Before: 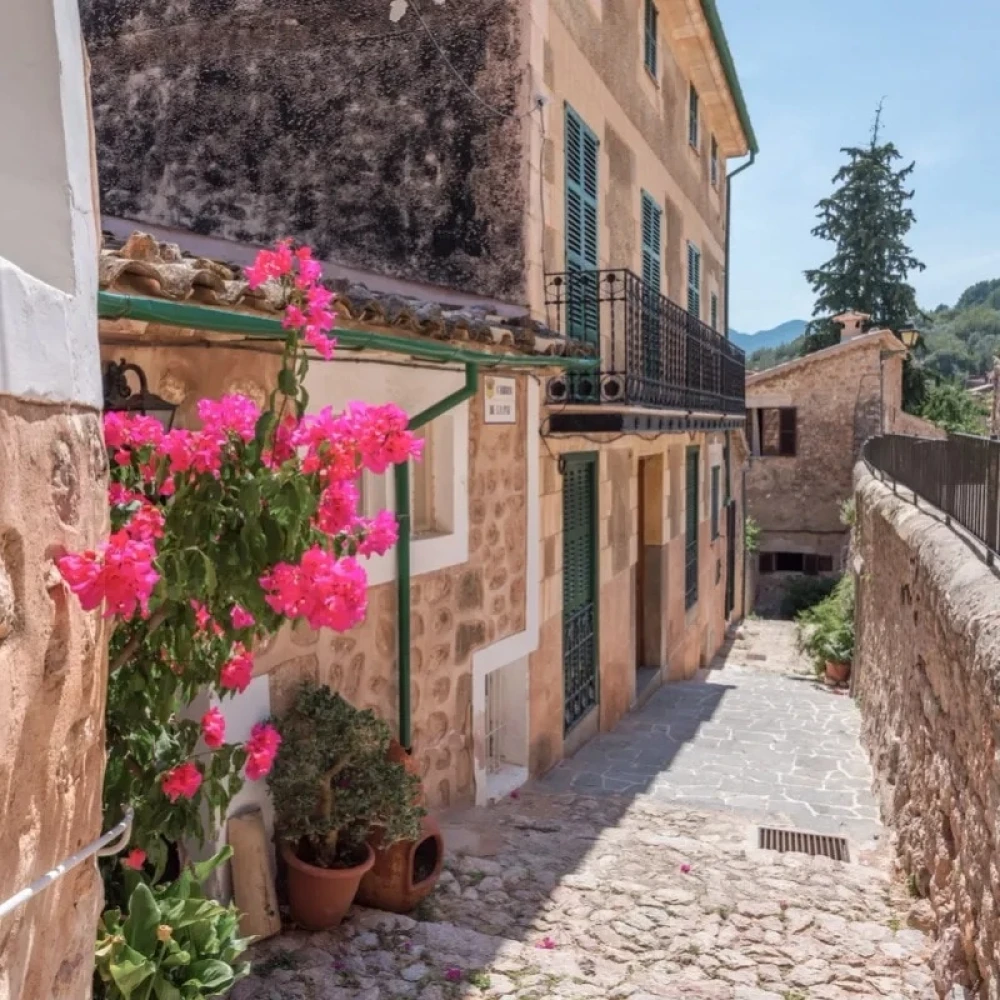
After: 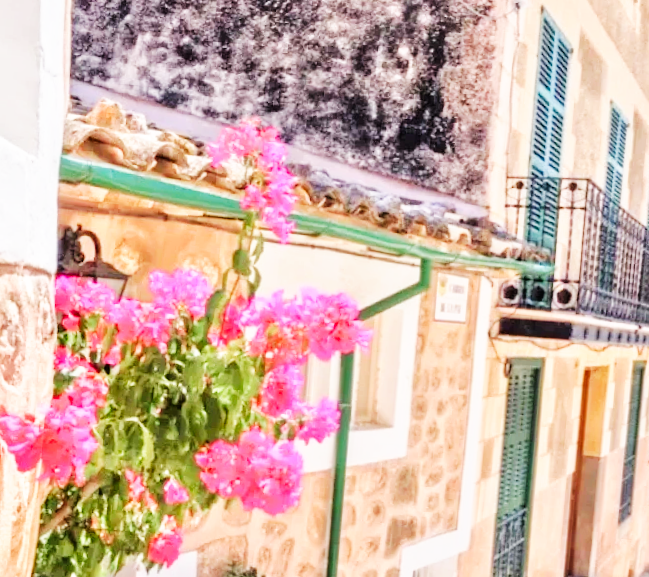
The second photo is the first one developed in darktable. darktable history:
exposure: compensate highlight preservation false
tone equalizer: -7 EV 0.15 EV, -6 EV 0.6 EV, -5 EV 1.15 EV, -4 EV 1.33 EV, -3 EV 1.15 EV, -2 EV 0.6 EV, -1 EV 0.15 EV, mask exposure compensation -0.5 EV
crop and rotate: angle -4.99°, left 2.122%, top 6.945%, right 27.566%, bottom 30.519%
base curve: curves: ch0 [(0, 0) (0.007, 0.004) (0.027, 0.03) (0.046, 0.07) (0.207, 0.54) (0.442, 0.872) (0.673, 0.972) (1, 1)], preserve colors none
